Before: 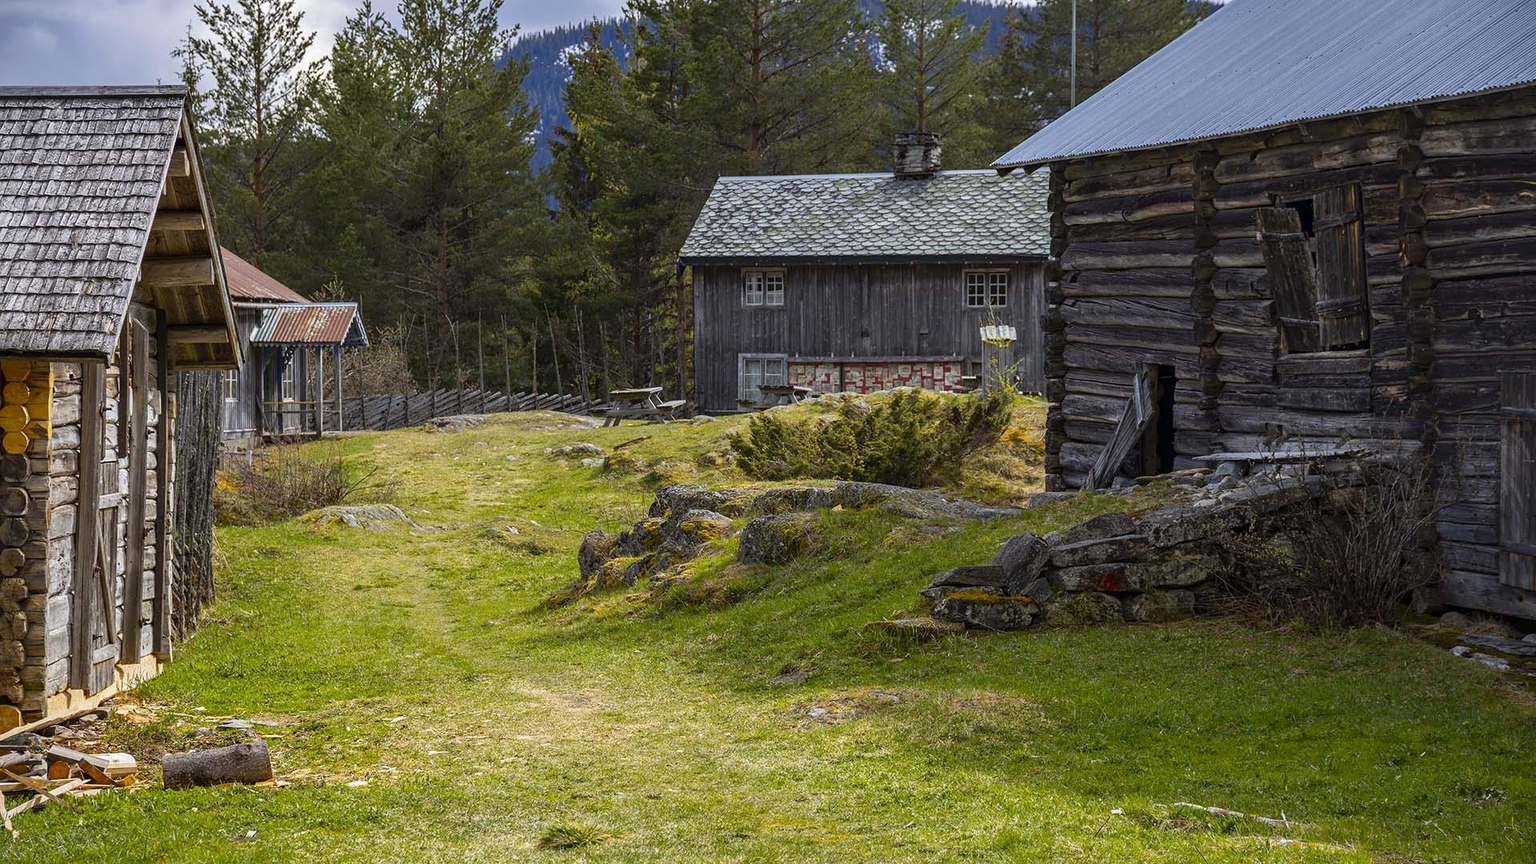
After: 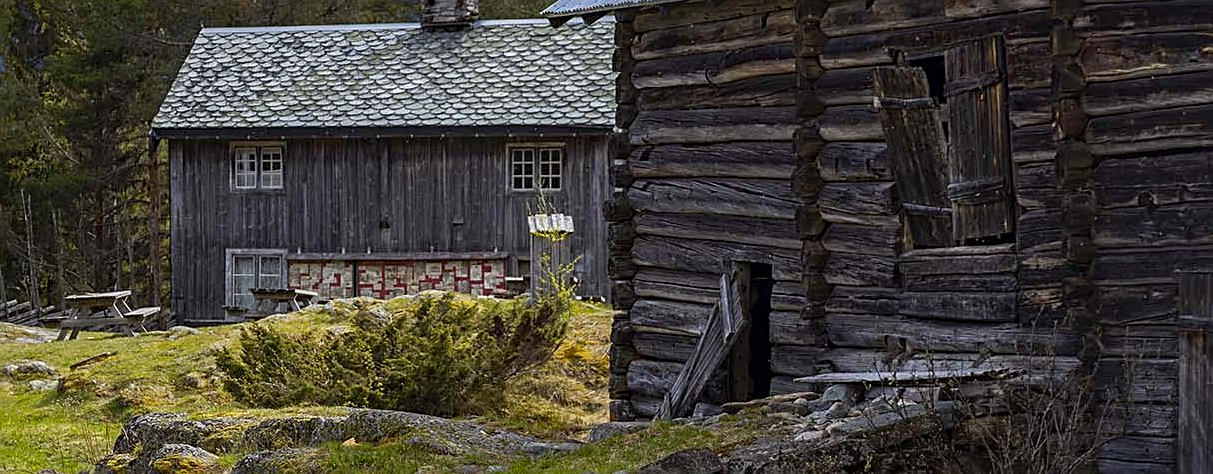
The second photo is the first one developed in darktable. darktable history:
crop: left 36.304%, top 17.899%, right 0.474%, bottom 38.122%
haze removal: compatibility mode true, adaptive false
sharpen: on, module defaults
